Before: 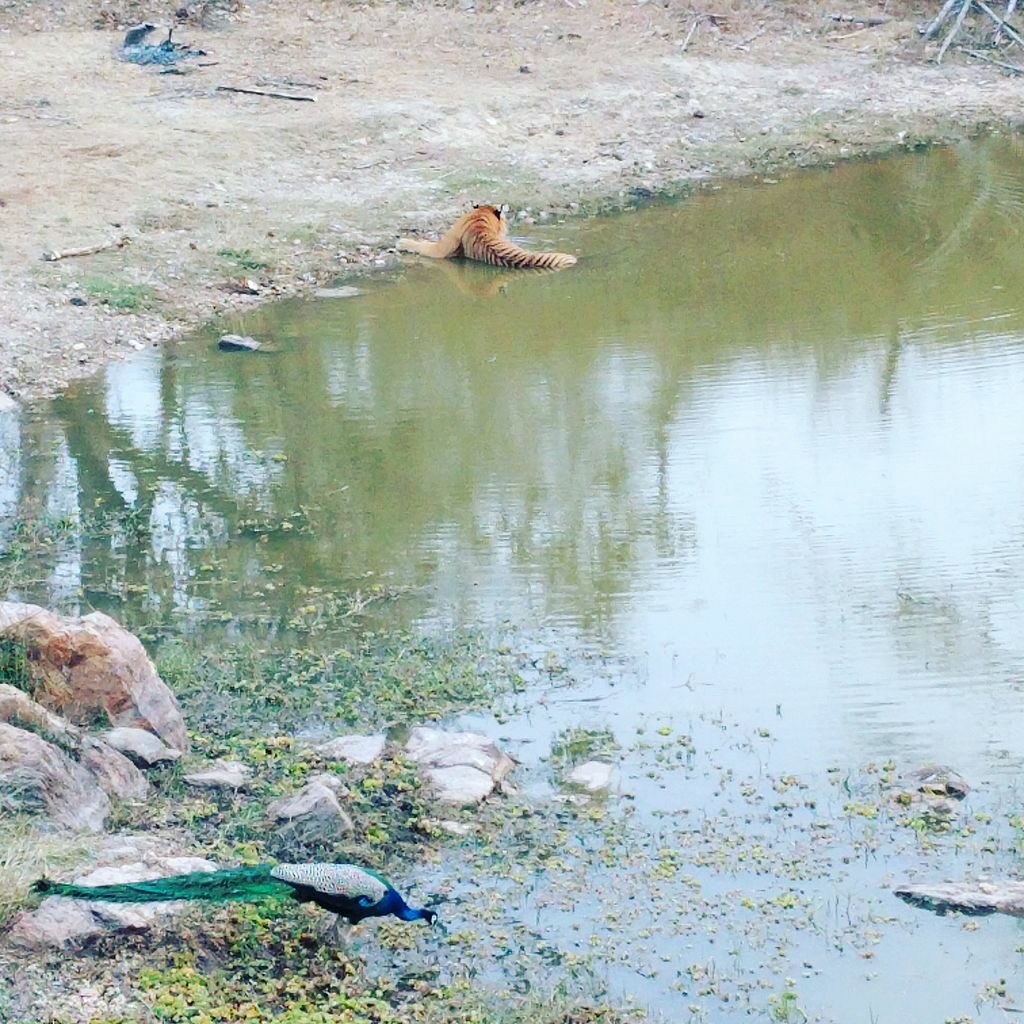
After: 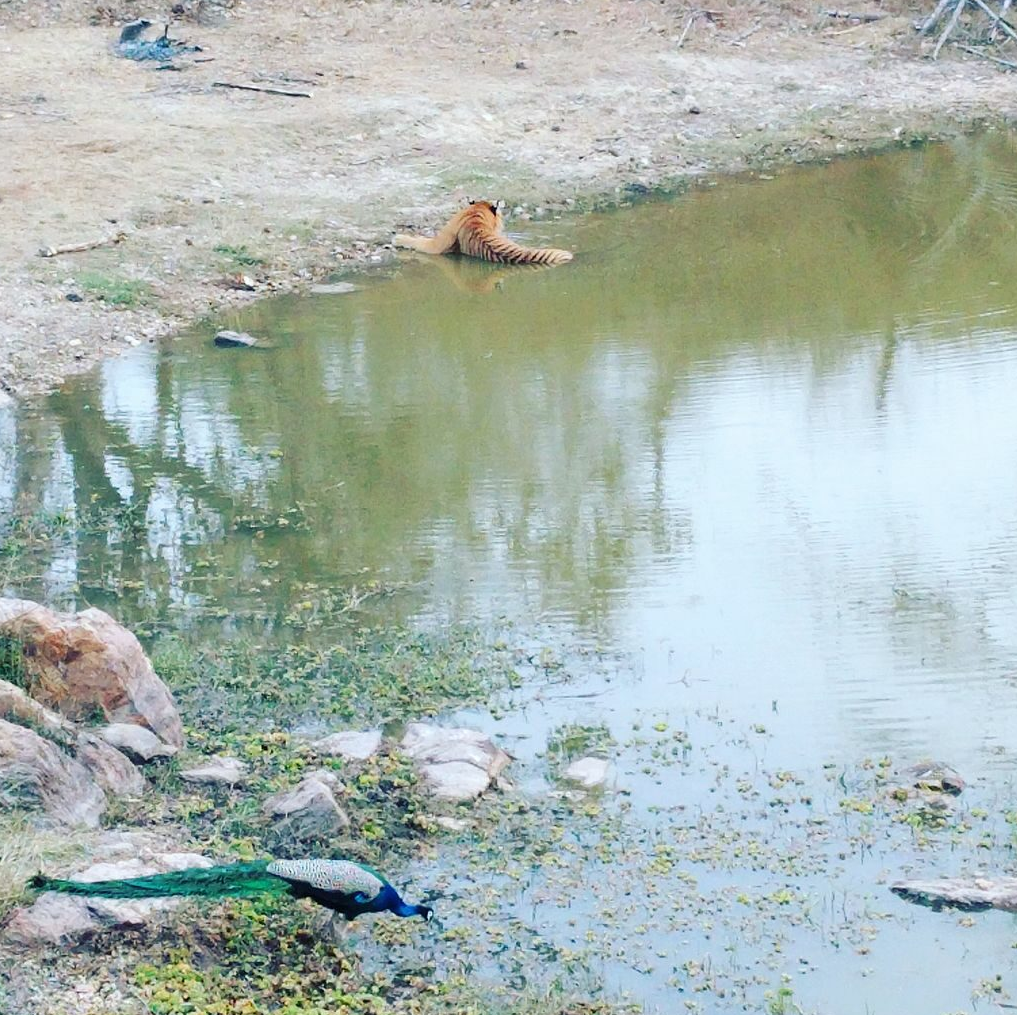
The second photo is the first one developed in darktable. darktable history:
crop: left 0.434%, top 0.485%, right 0.244%, bottom 0.386%
color correction: highlights a* -0.137, highlights b* 0.137
